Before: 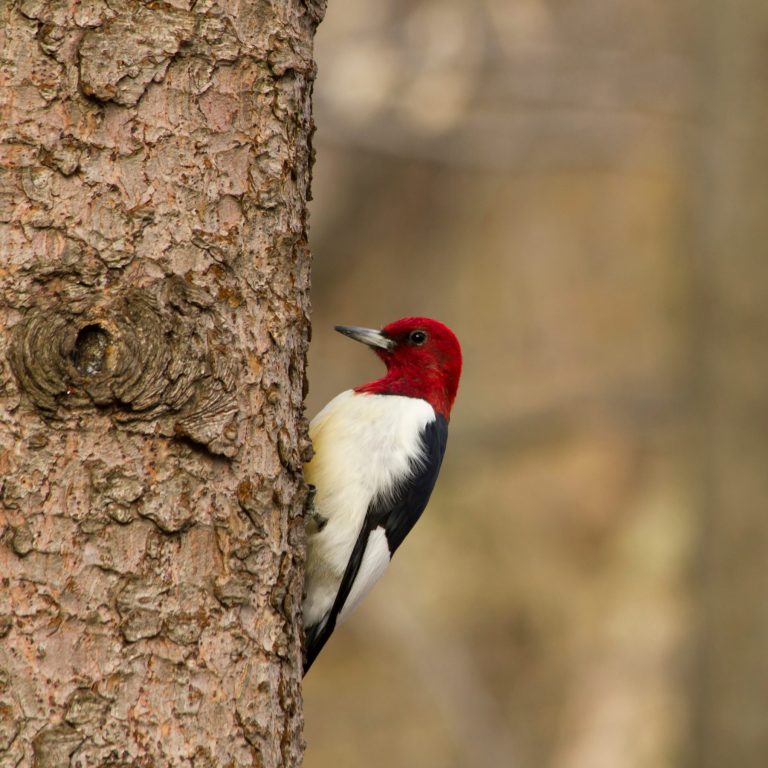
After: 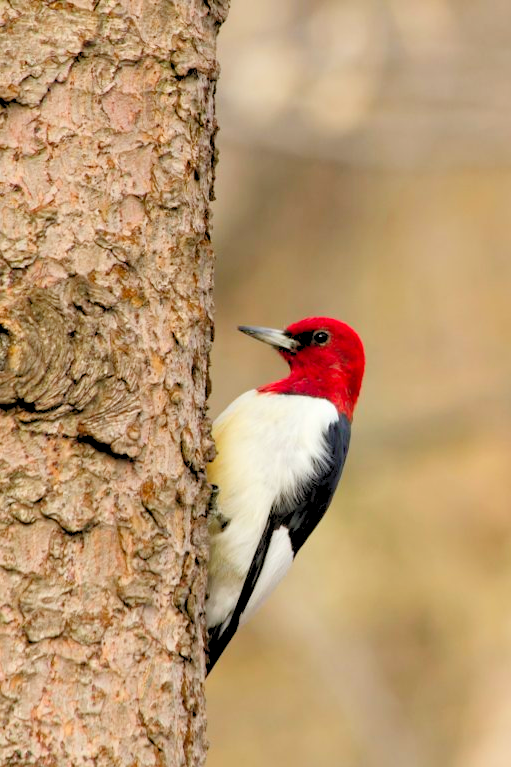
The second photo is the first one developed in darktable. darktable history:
white balance: red 0.986, blue 1.01
crop and rotate: left 12.648%, right 20.685%
levels: levels [0.072, 0.414, 0.976]
